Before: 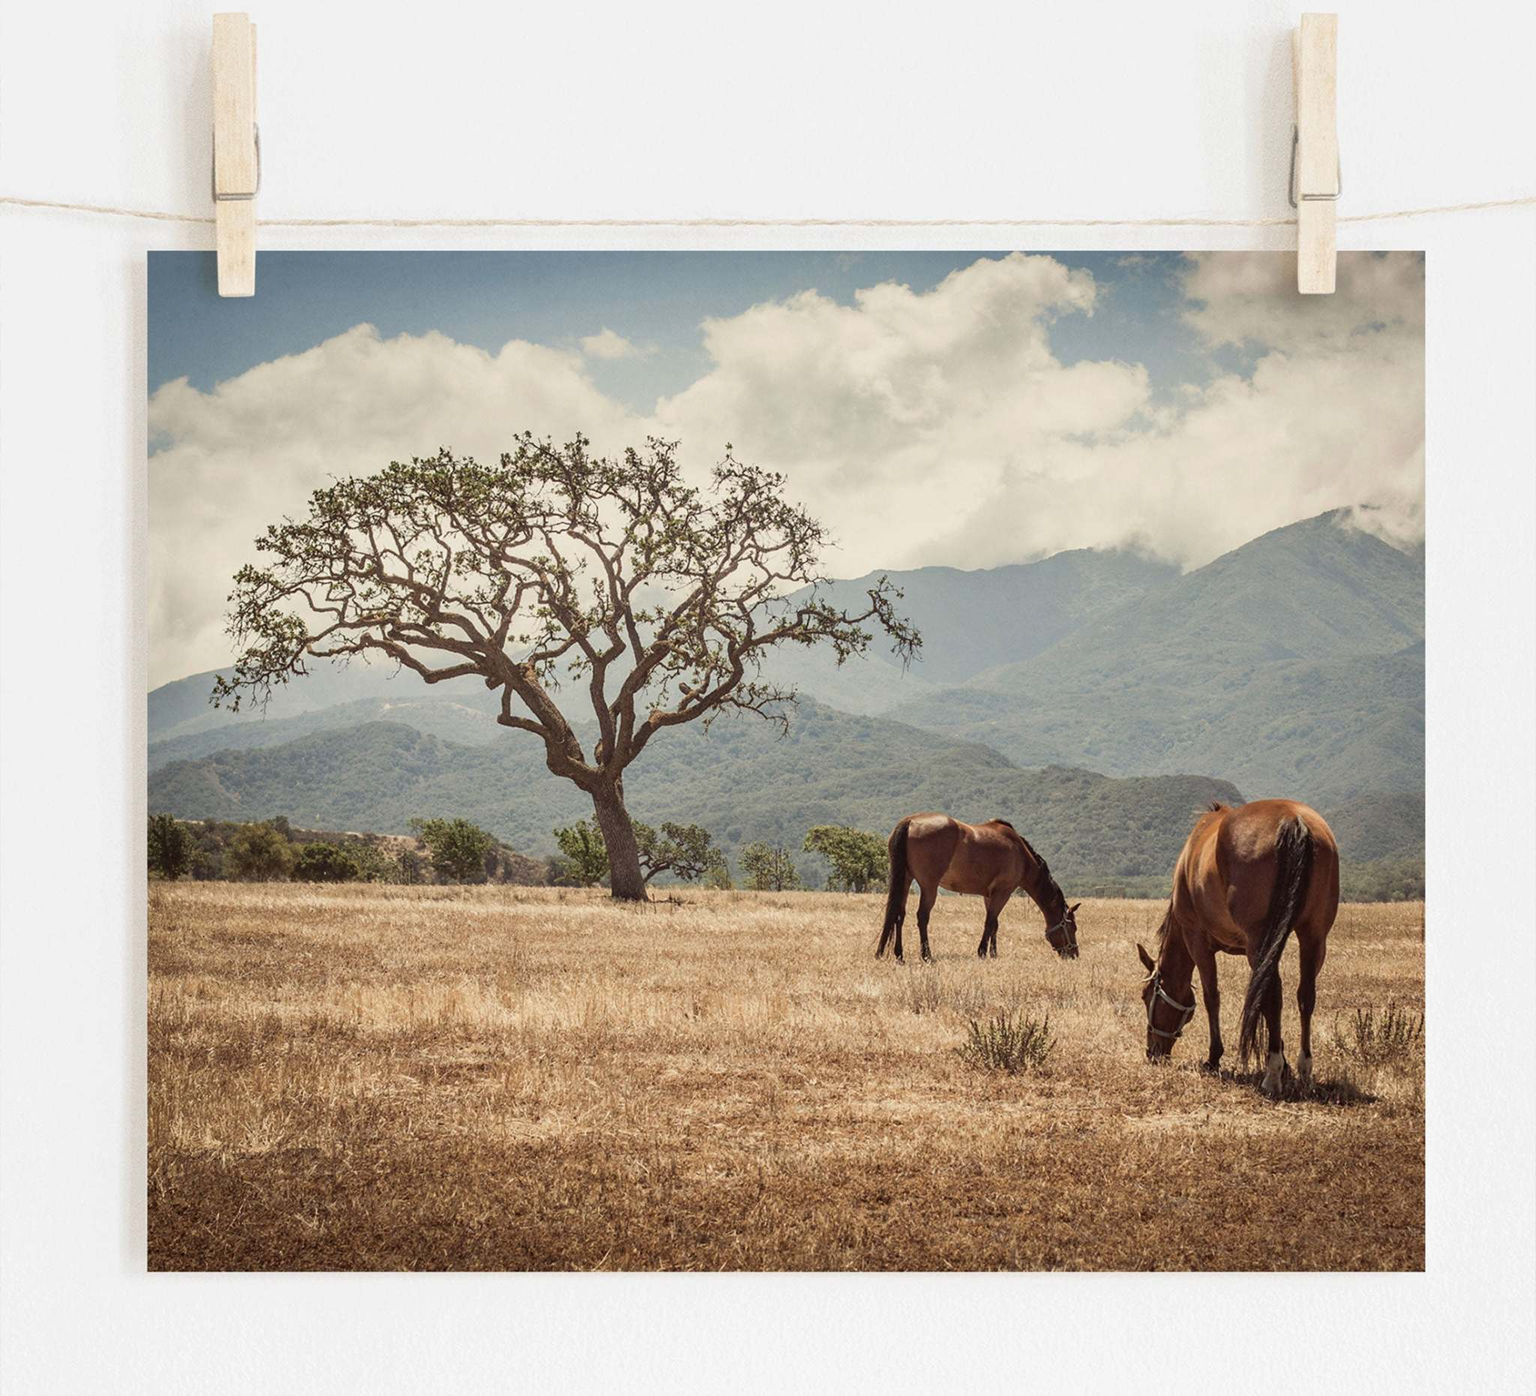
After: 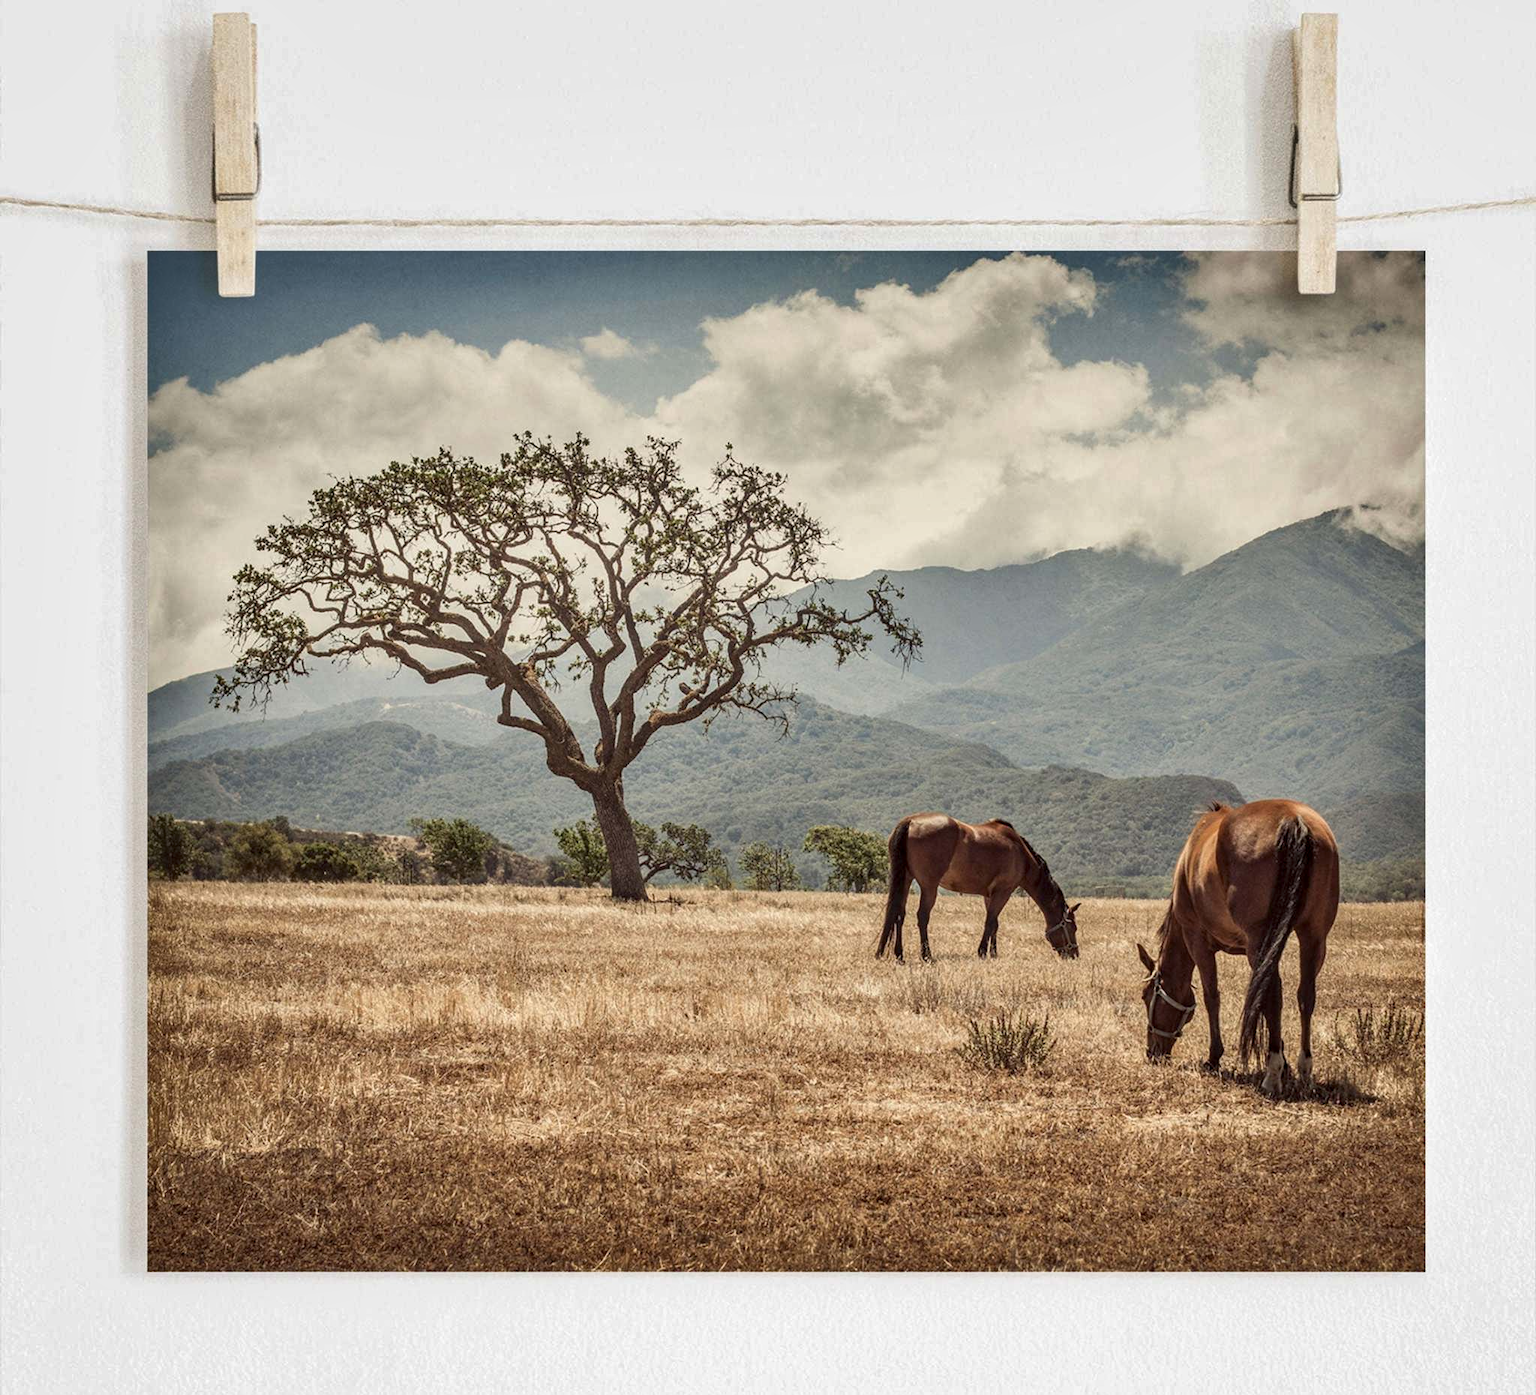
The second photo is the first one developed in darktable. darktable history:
shadows and highlights: shadows 60, soften with gaussian
bloom: size 3%, threshold 100%, strength 0%
local contrast: detail 130%
